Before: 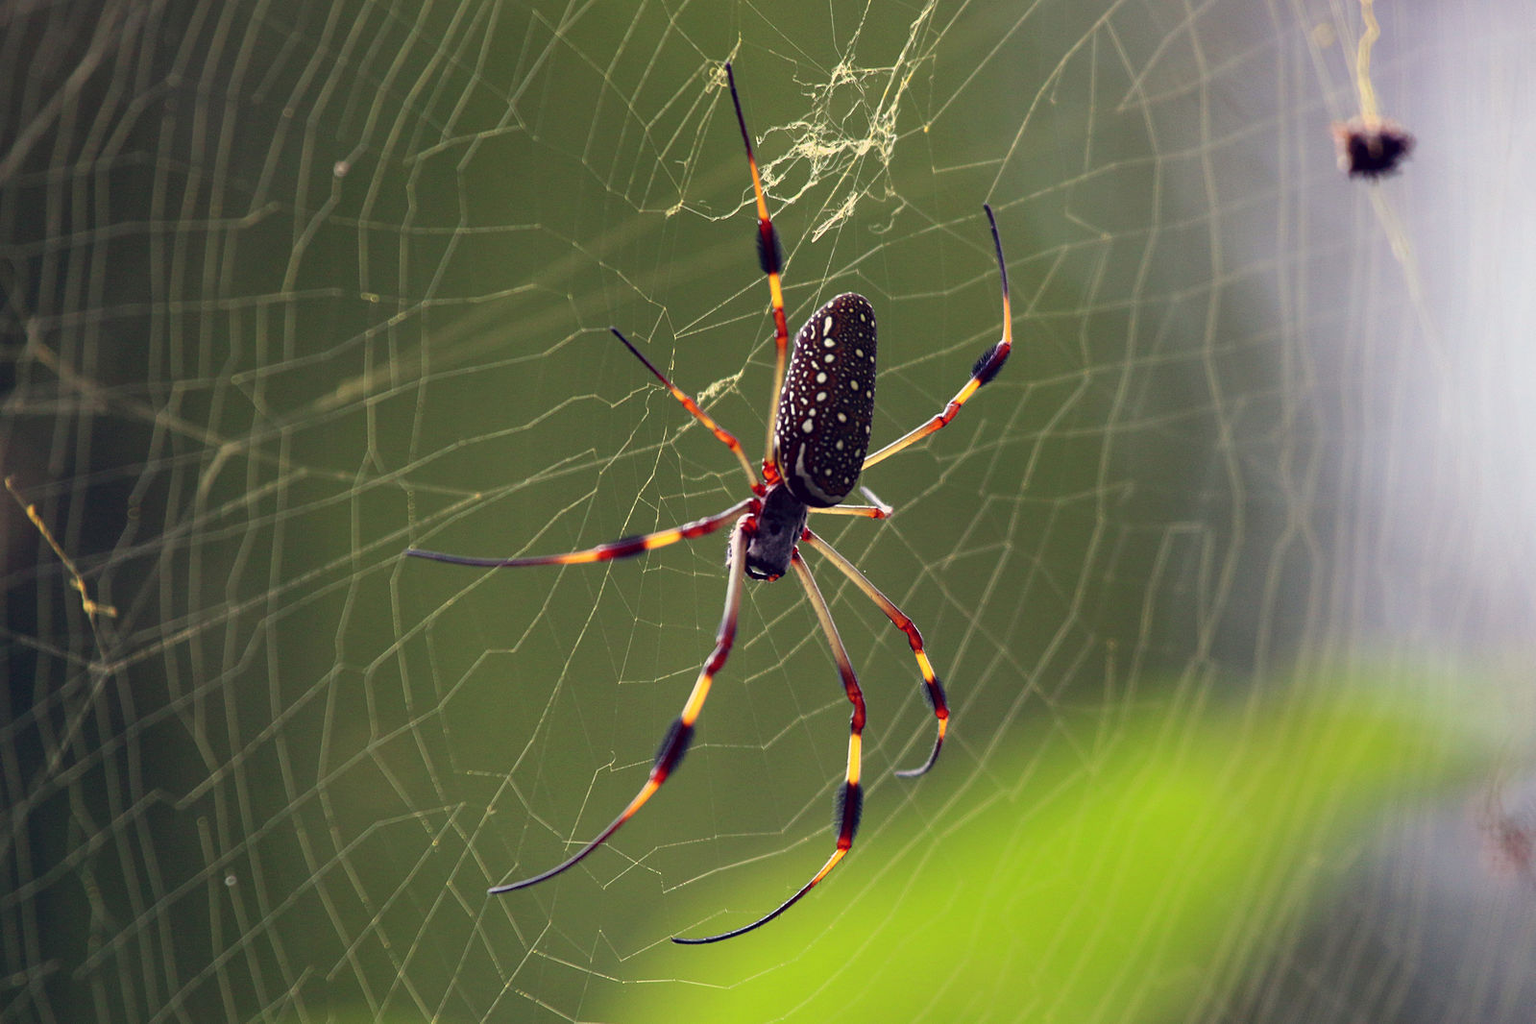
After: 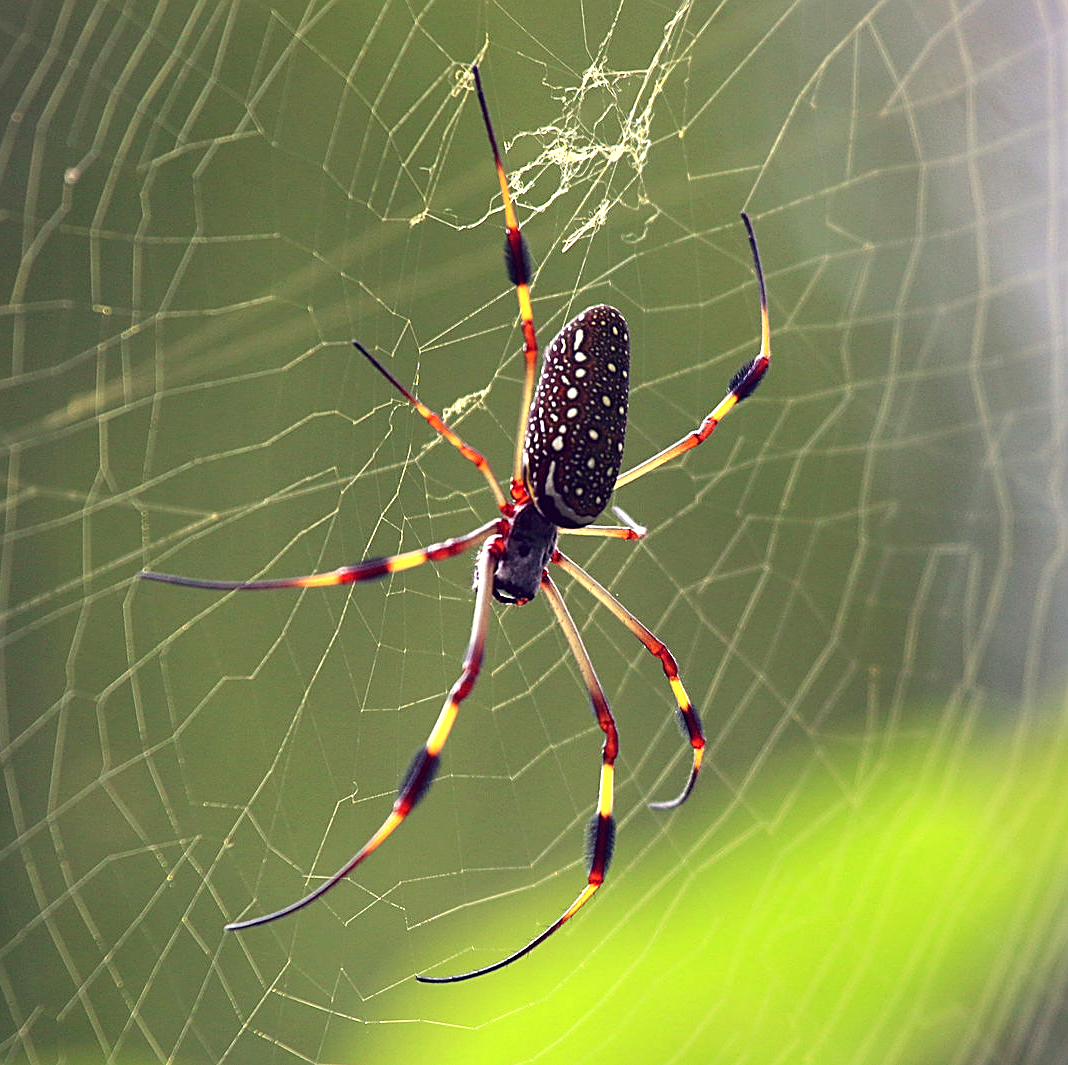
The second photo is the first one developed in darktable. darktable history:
sharpen: on, module defaults
crop and rotate: left 17.732%, right 15.423%
exposure: black level correction 0, exposure 0.7 EV, compensate exposure bias true, compensate highlight preservation false
